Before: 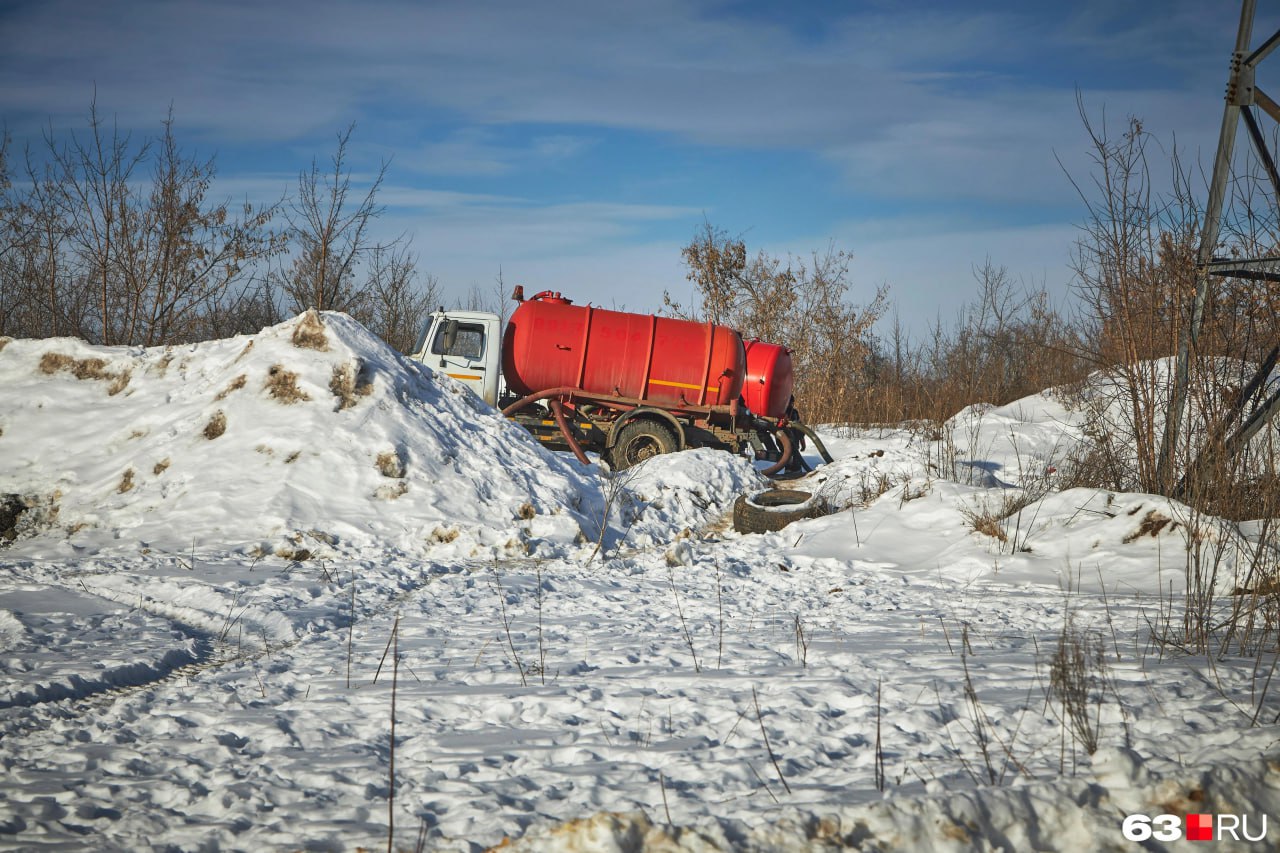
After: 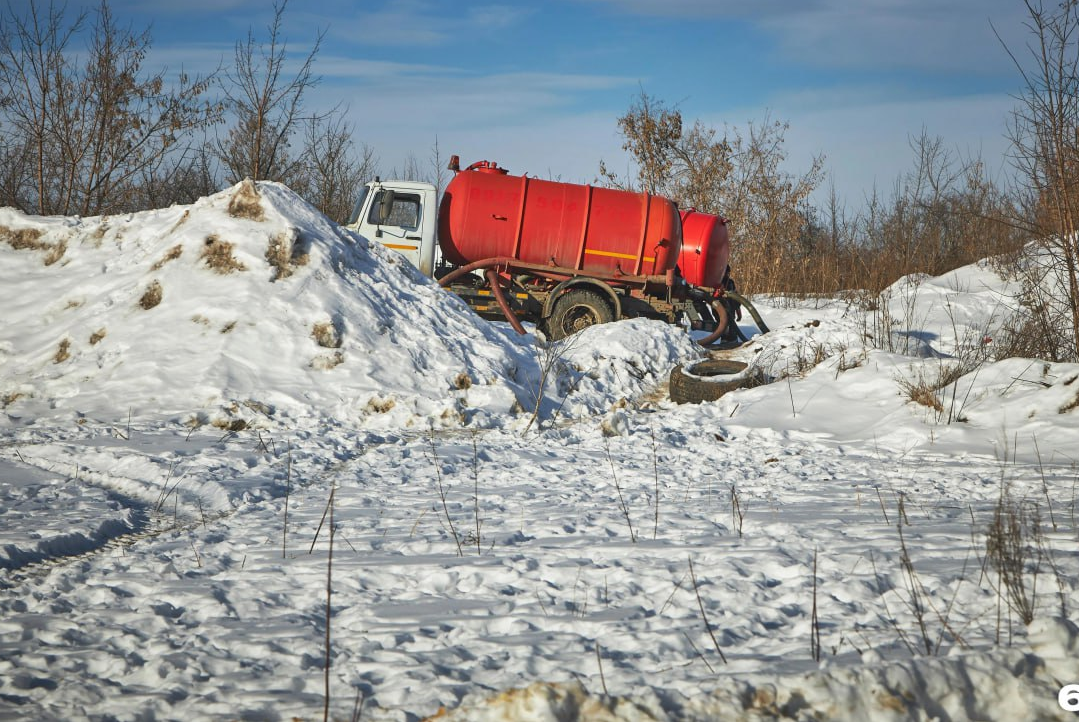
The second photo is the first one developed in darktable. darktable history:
crop and rotate: left 5.022%, top 15.345%, right 10.642%
